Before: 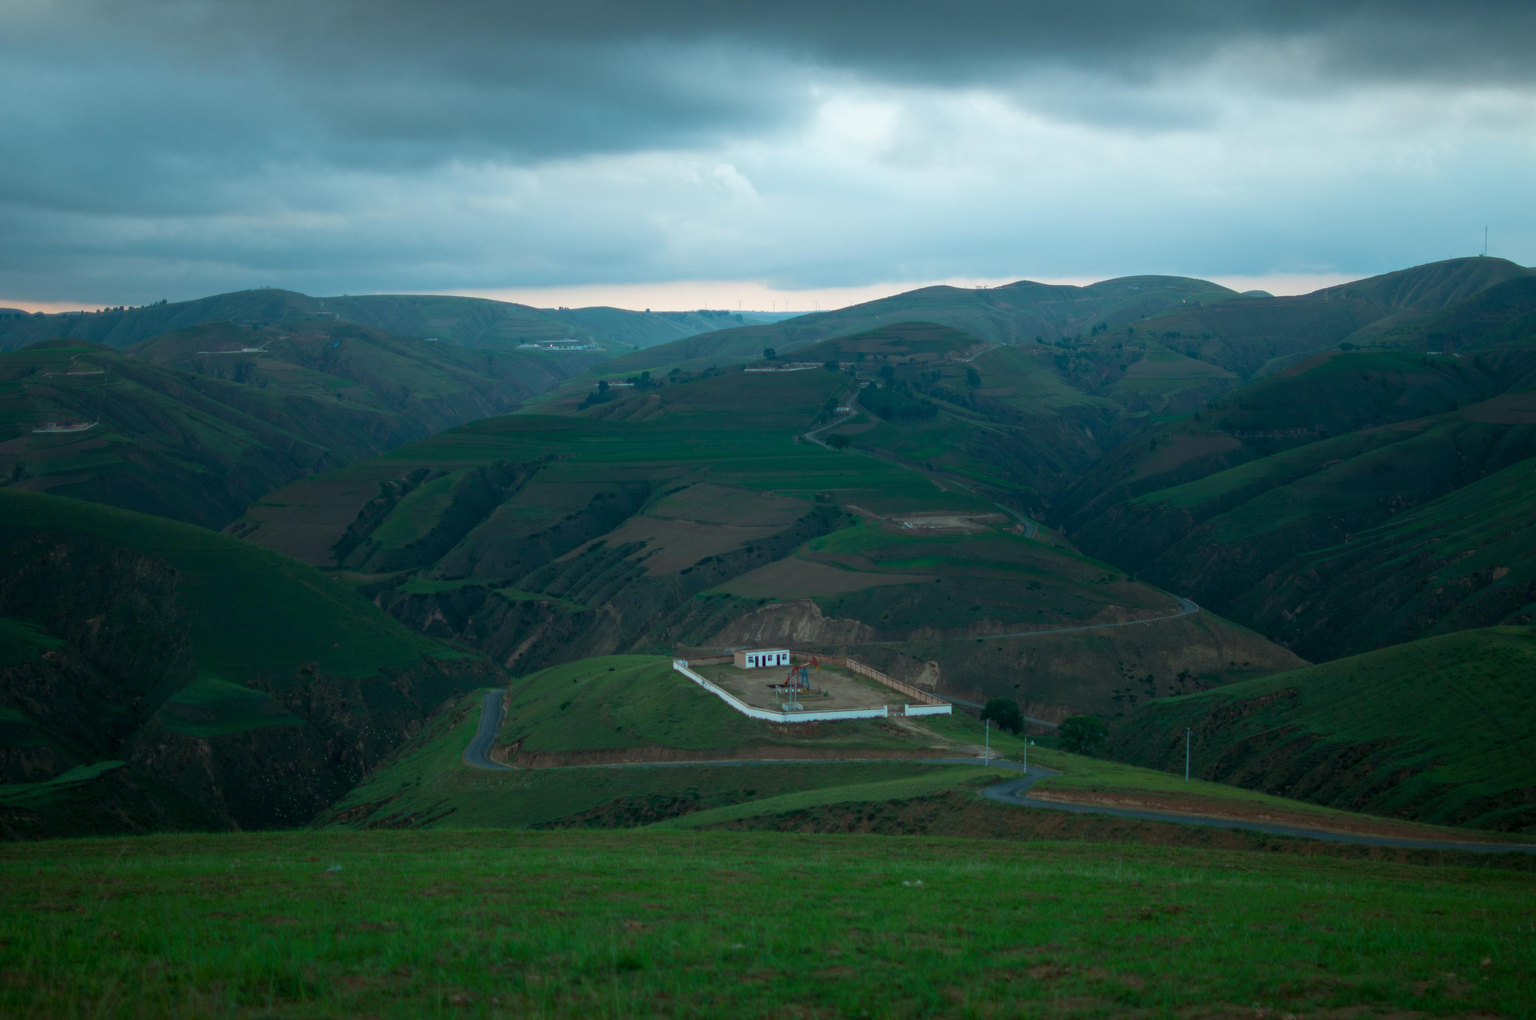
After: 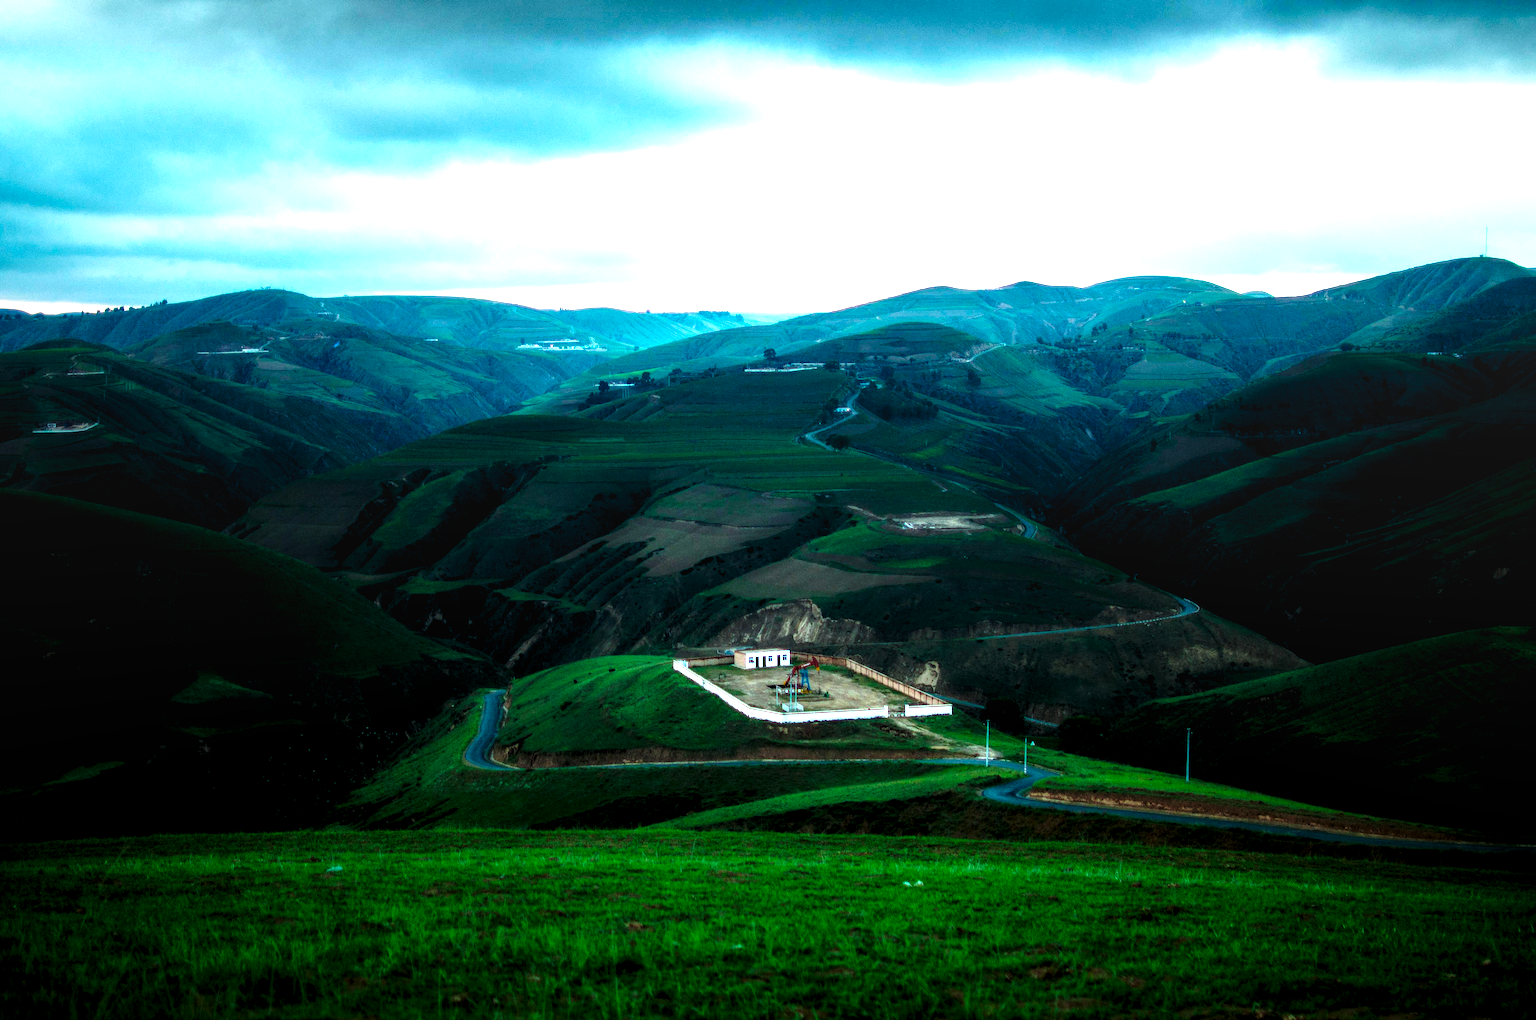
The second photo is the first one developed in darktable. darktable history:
base curve: curves: ch0 [(0, 0) (0.036, 0.025) (0.121, 0.166) (0.206, 0.329) (0.605, 0.79) (1, 1)], preserve colors none
contrast equalizer: y [[0.579, 0.58, 0.505, 0.5, 0.5, 0.5], [0.5 ×6], [0.5 ×6], [0 ×6], [0 ×6]]
white balance: red 1, blue 1
exposure: black level correction 0.016, exposure -0.009 EV, compensate highlight preservation false
levels: levels [0.012, 0.367, 0.697]
local contrast: detail 130%
